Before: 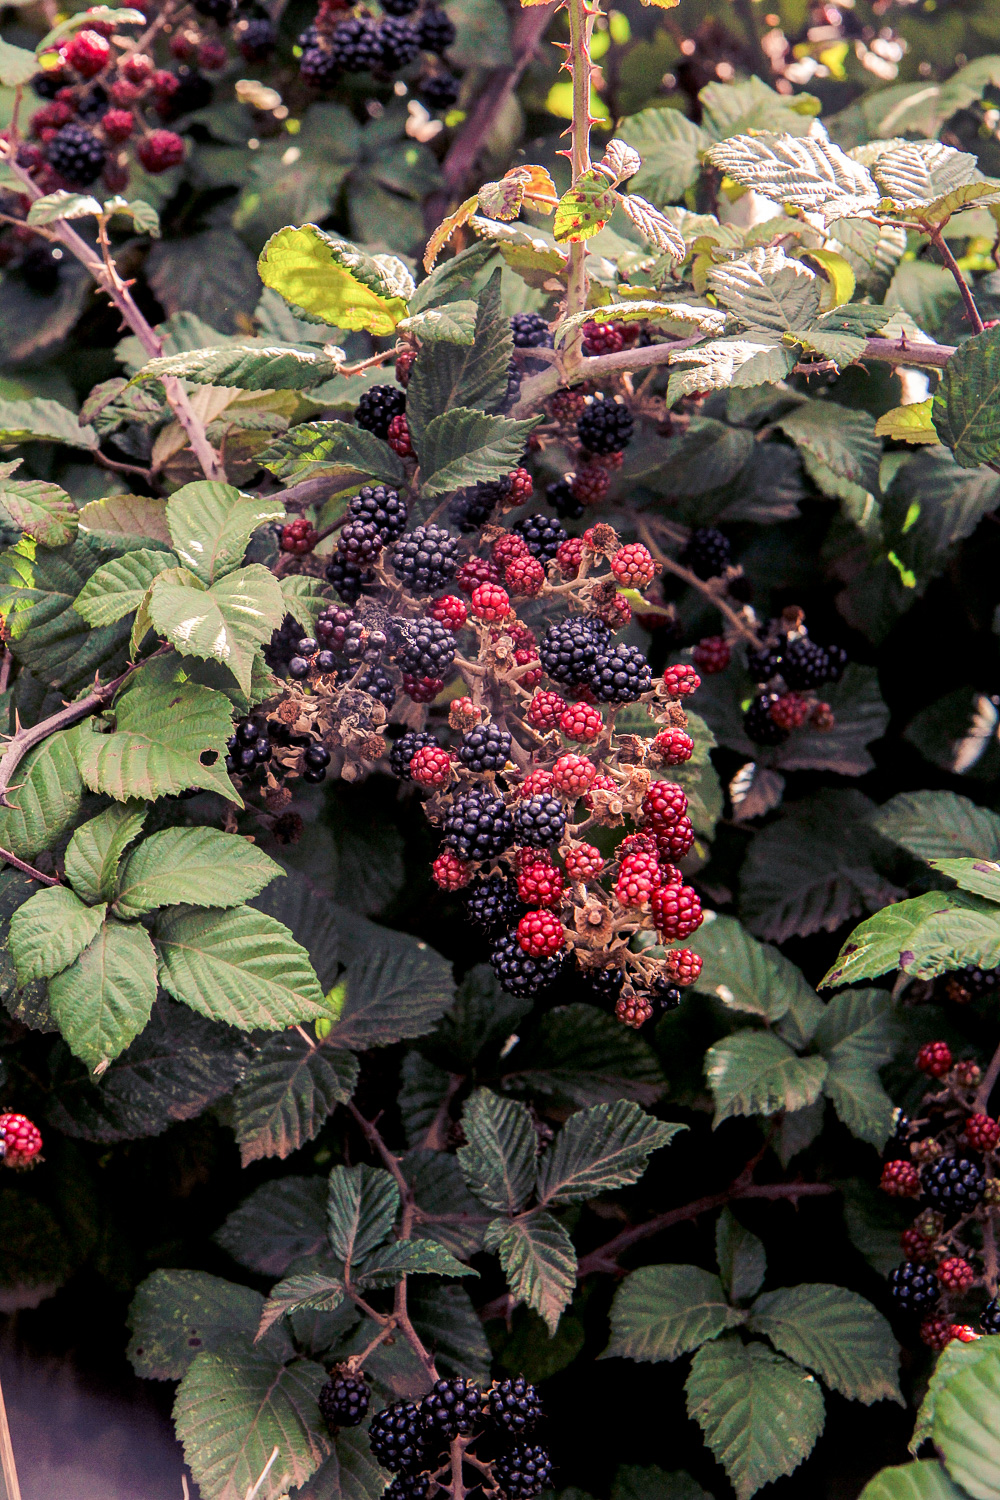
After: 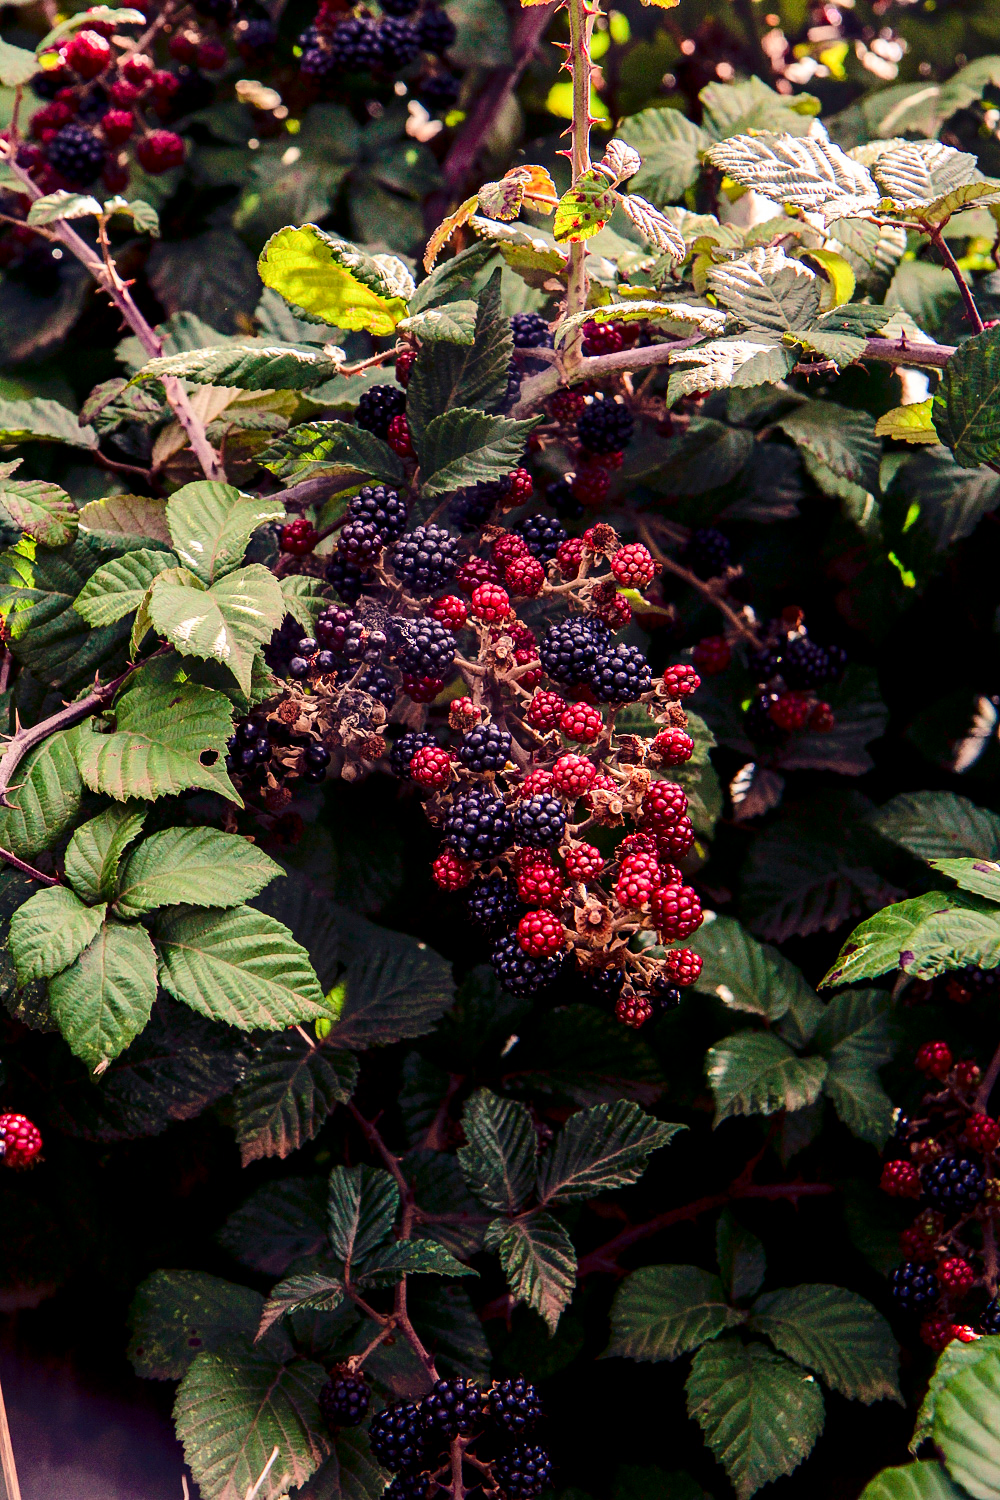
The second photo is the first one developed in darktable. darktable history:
contrast brightness saturation: contrast 0.222, brightness -0.181, saturation 0.233
